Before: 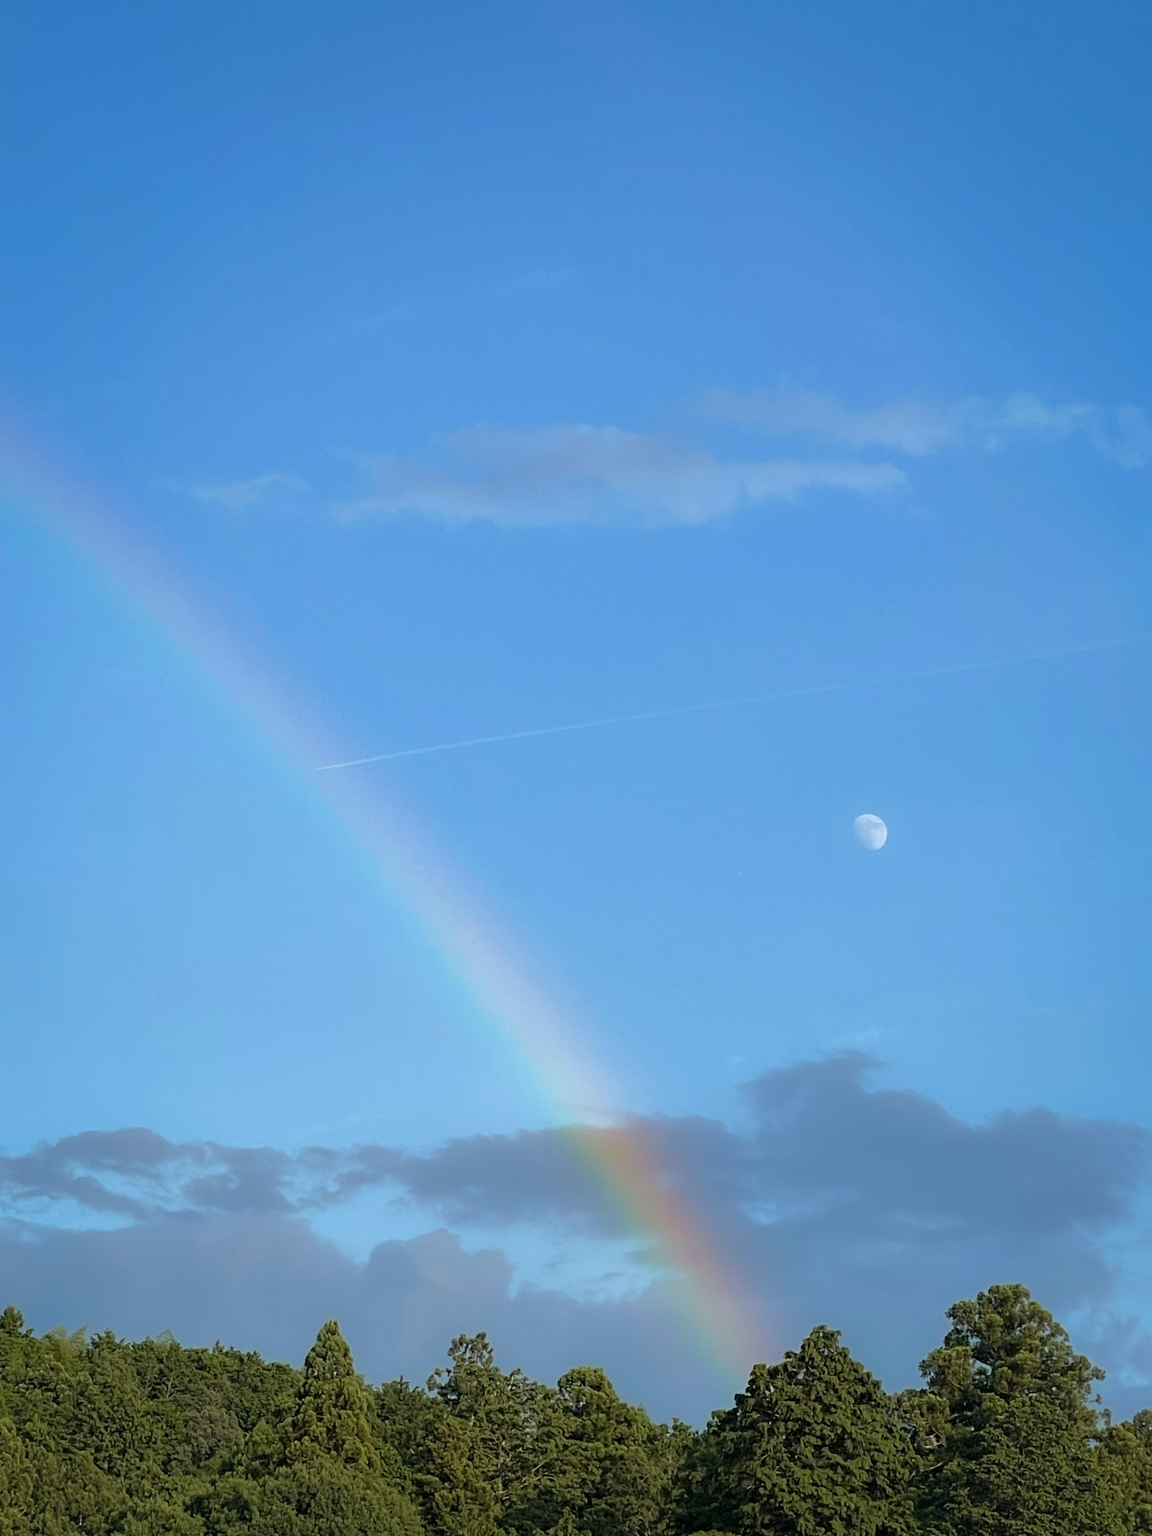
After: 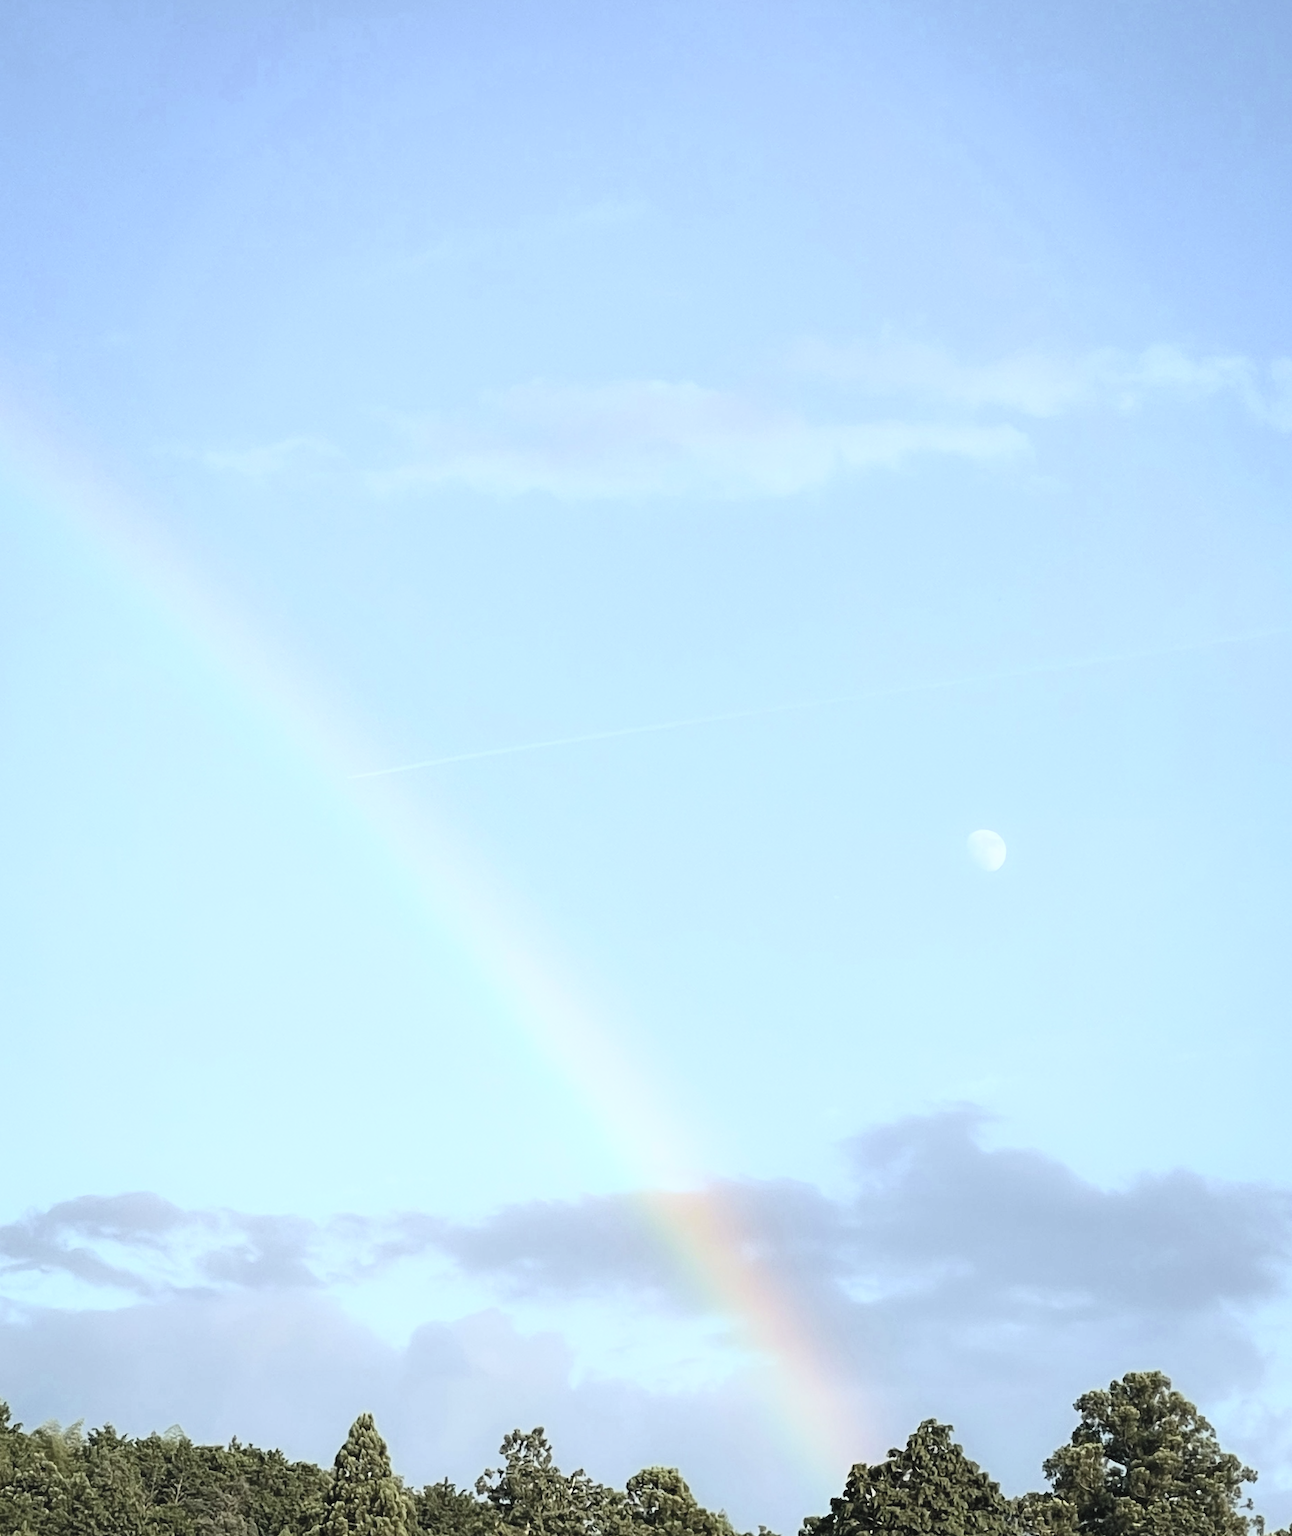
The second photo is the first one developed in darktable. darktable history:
crop: left 1.289%, top 6.186%, right 1.404%, bottom 7.064%
contrast brightness saturation: contrast 0.586, brightness 0.576, saturation -0.339
